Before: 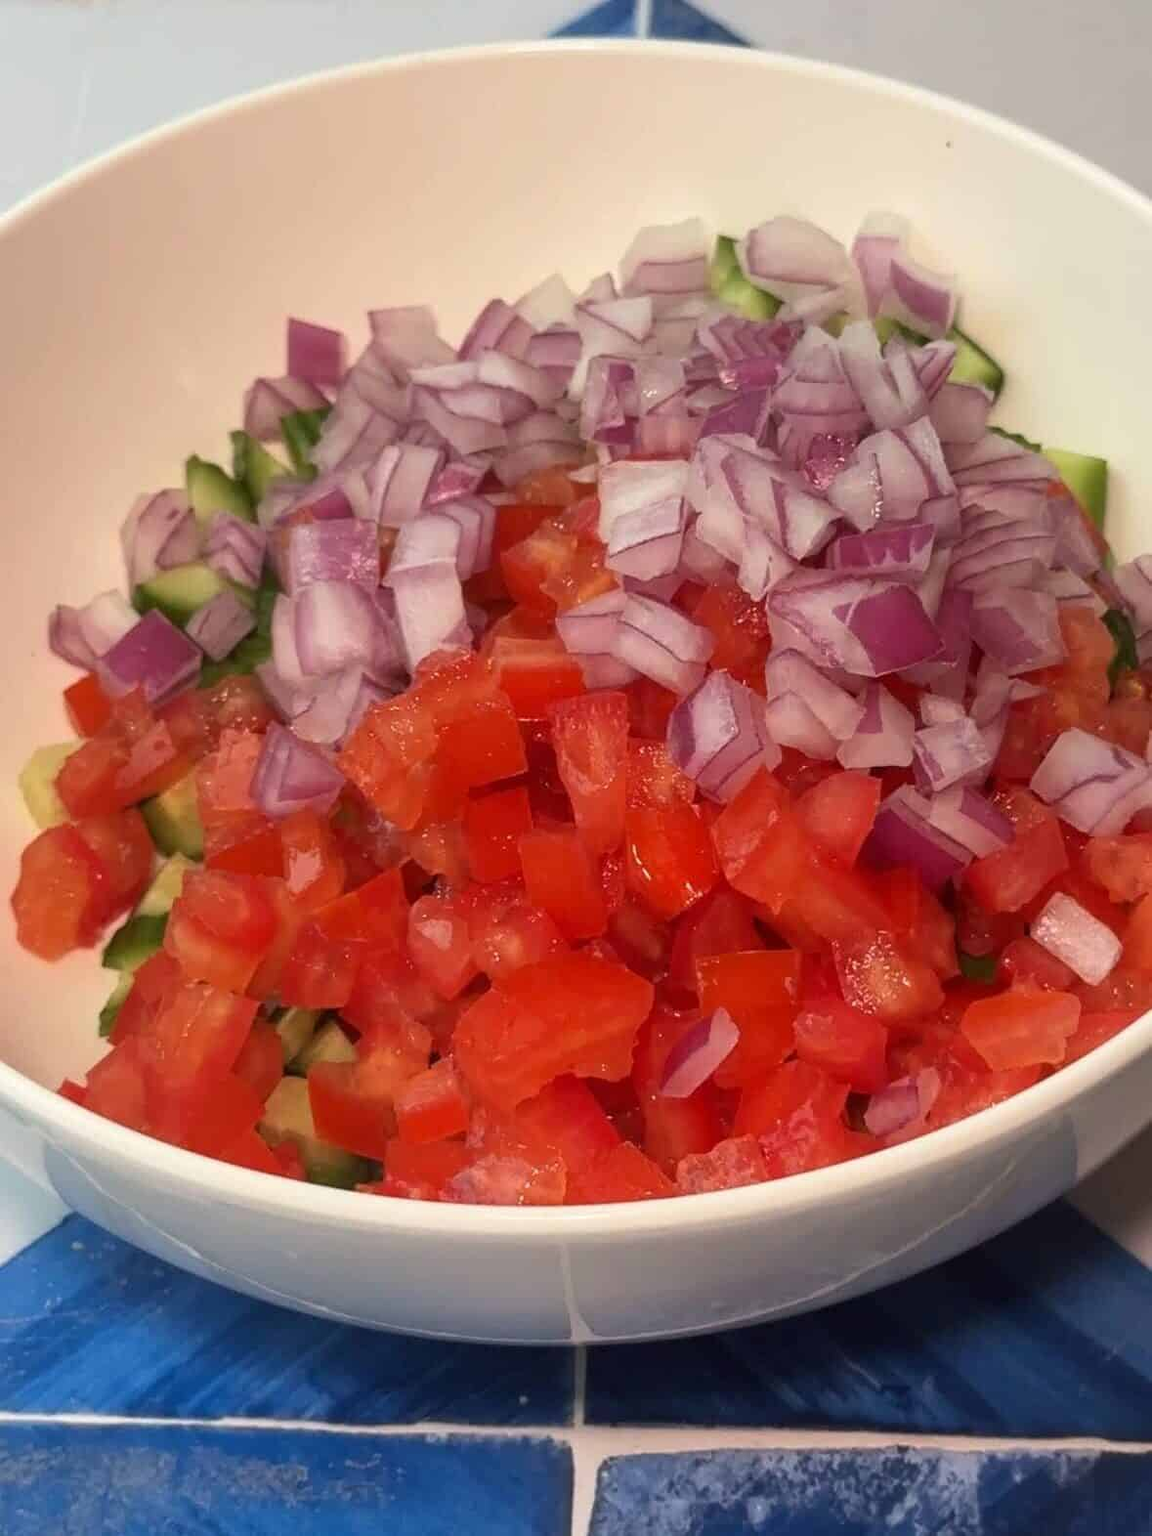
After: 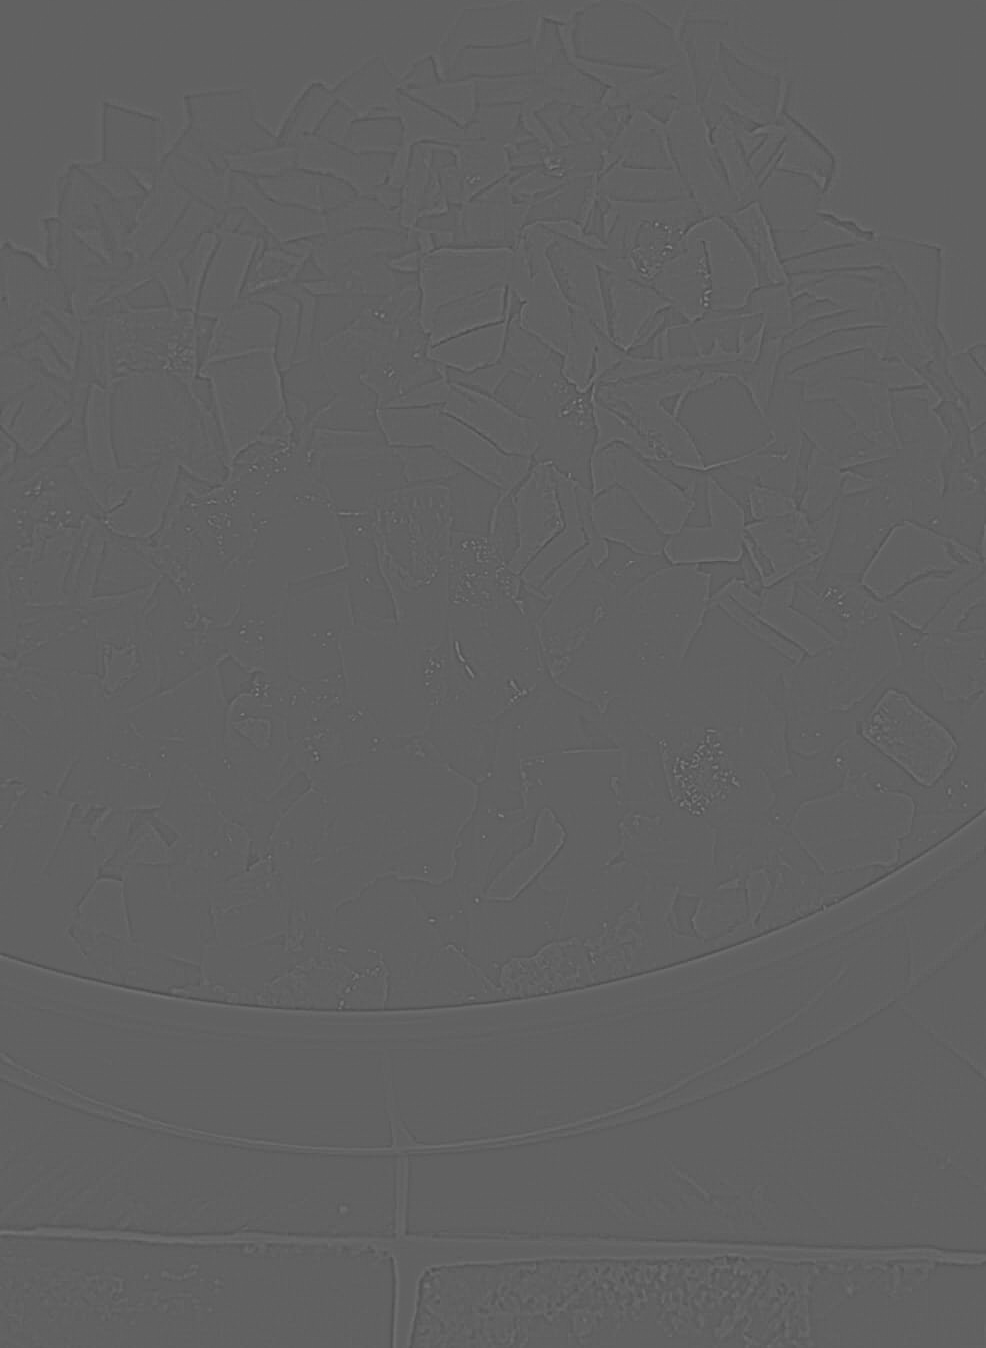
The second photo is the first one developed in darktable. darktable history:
contrast brightness saturation: contrast 0.07, brightness -0.14, saturation 0.11
crop: left 16.315%, top 14.246%
white balance: red 1, blue 1
highpass: sharpness 9.84%, contrast boost 9.94%
